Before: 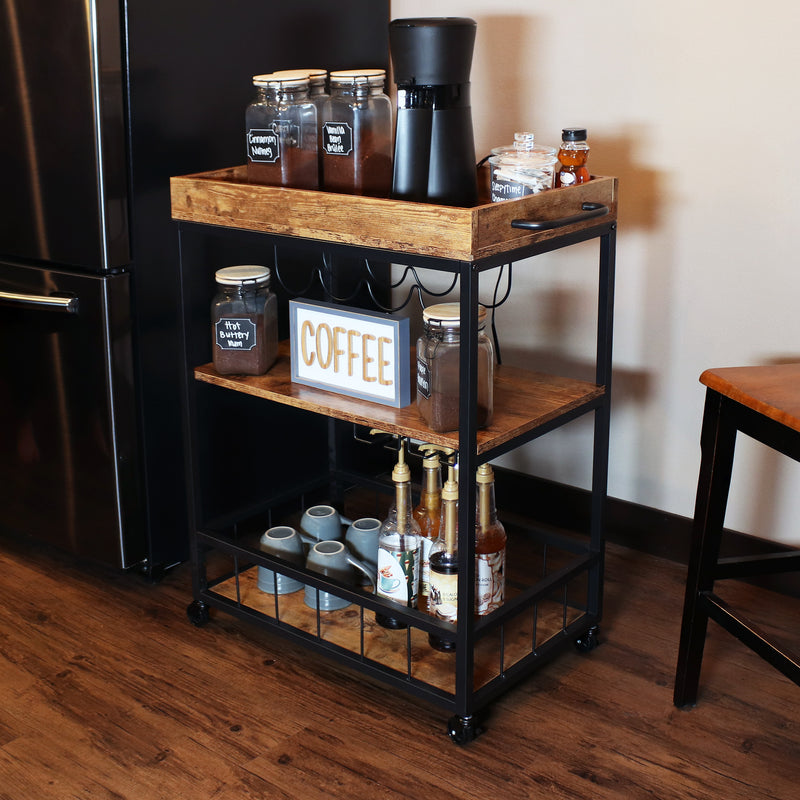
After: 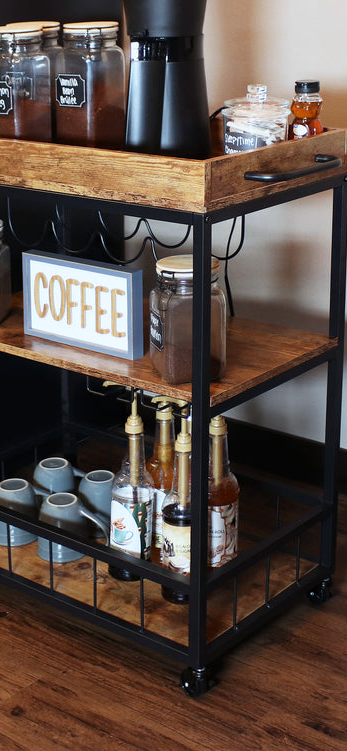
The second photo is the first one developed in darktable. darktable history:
white balance: red 0.982, blue 1.018
crop: left 33.452%, top 6.025%, right 23.155%
